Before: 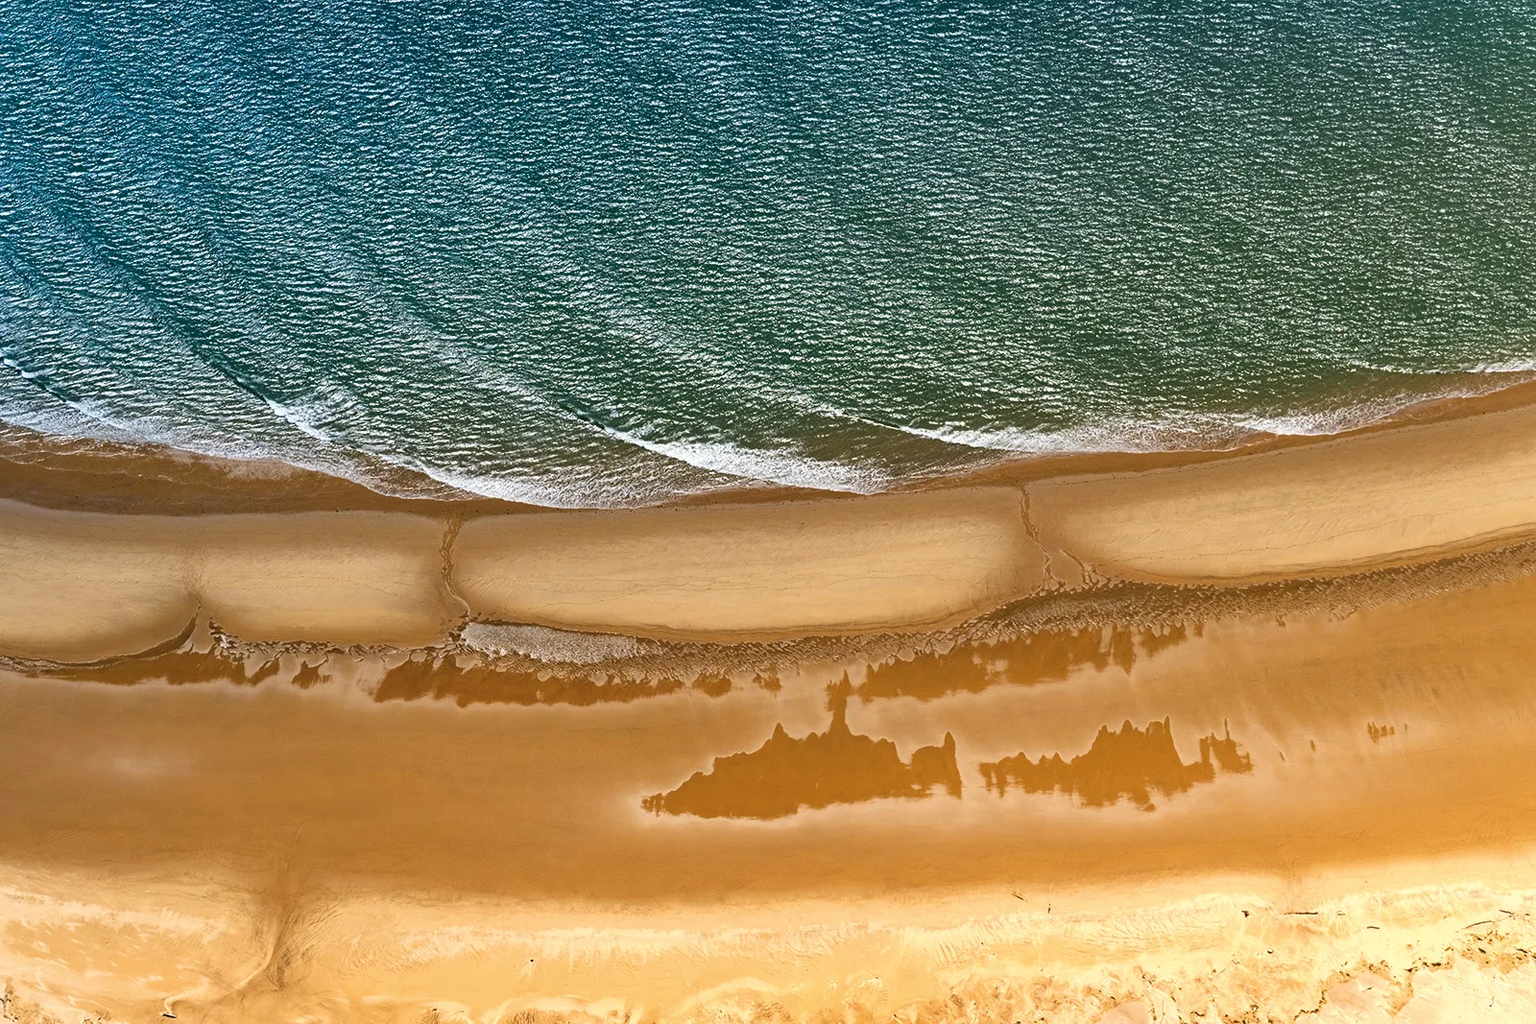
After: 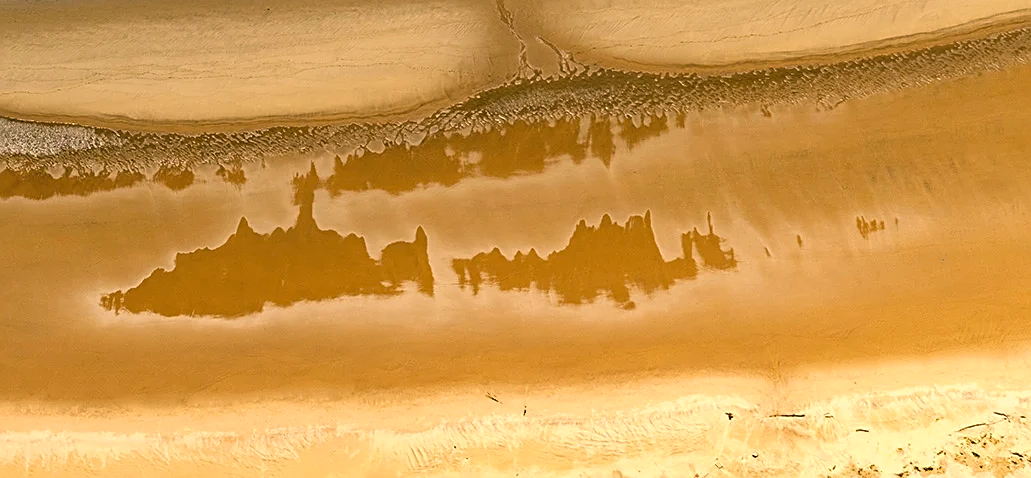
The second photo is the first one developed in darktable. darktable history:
crop and rotate: left 35.509%, top 50.238%, bottom 4.934%
color correction: highlights a* 4.02, highlights b* 4.98, shadows a* -7.55, shadows b* 4.98
sharpen: on, module defaults
